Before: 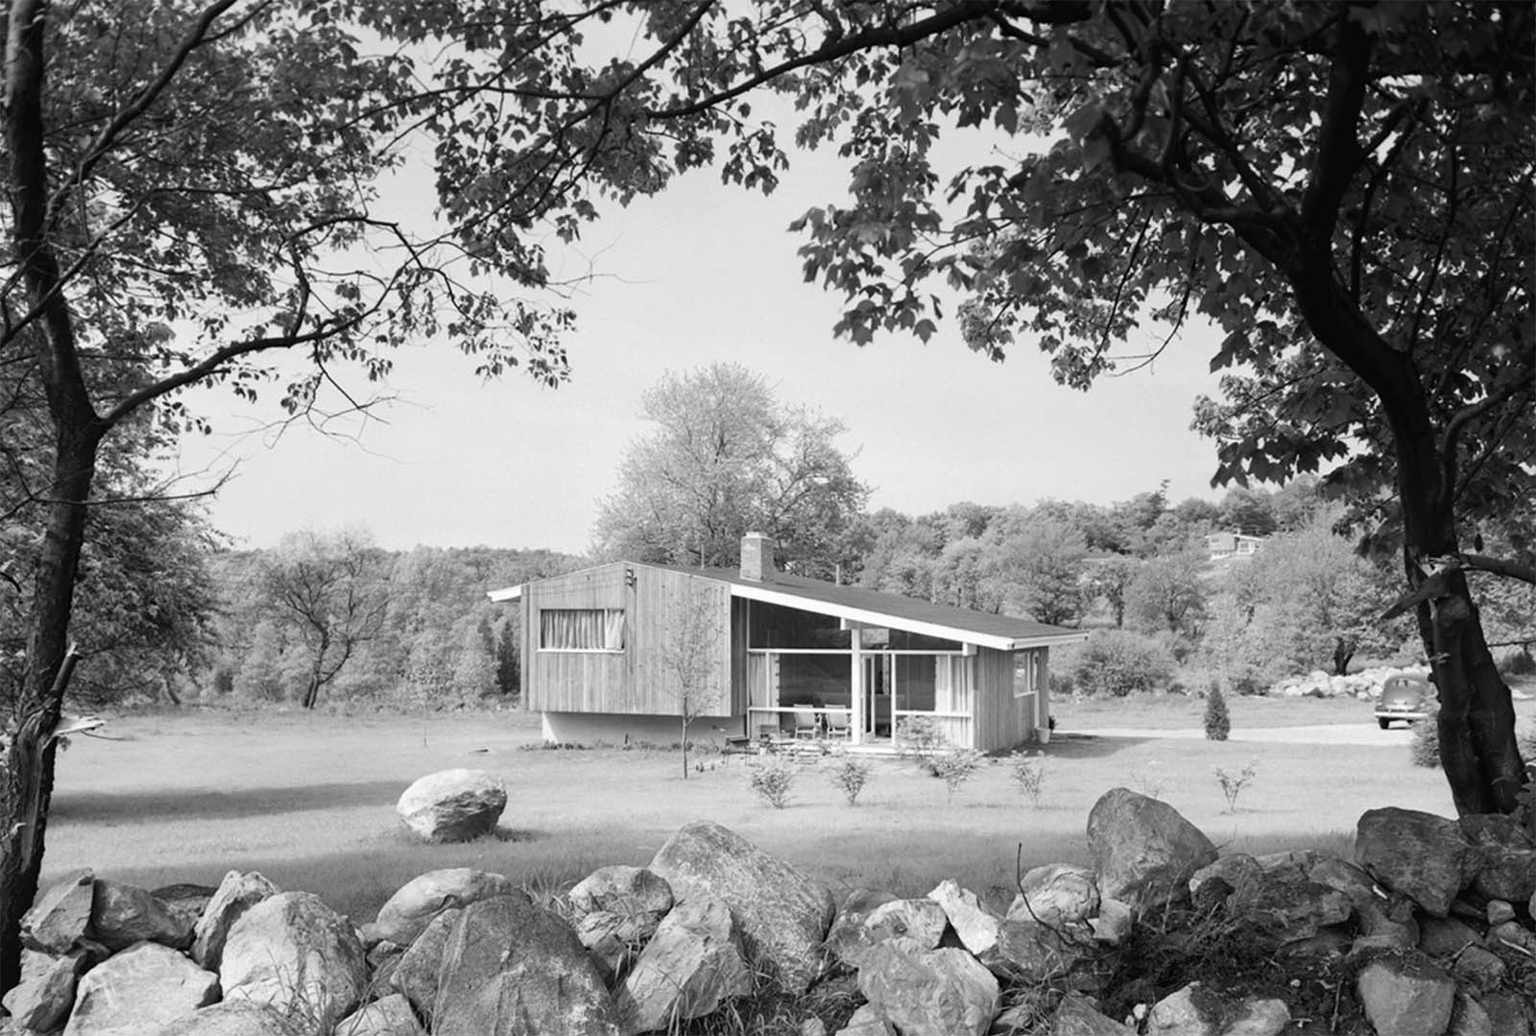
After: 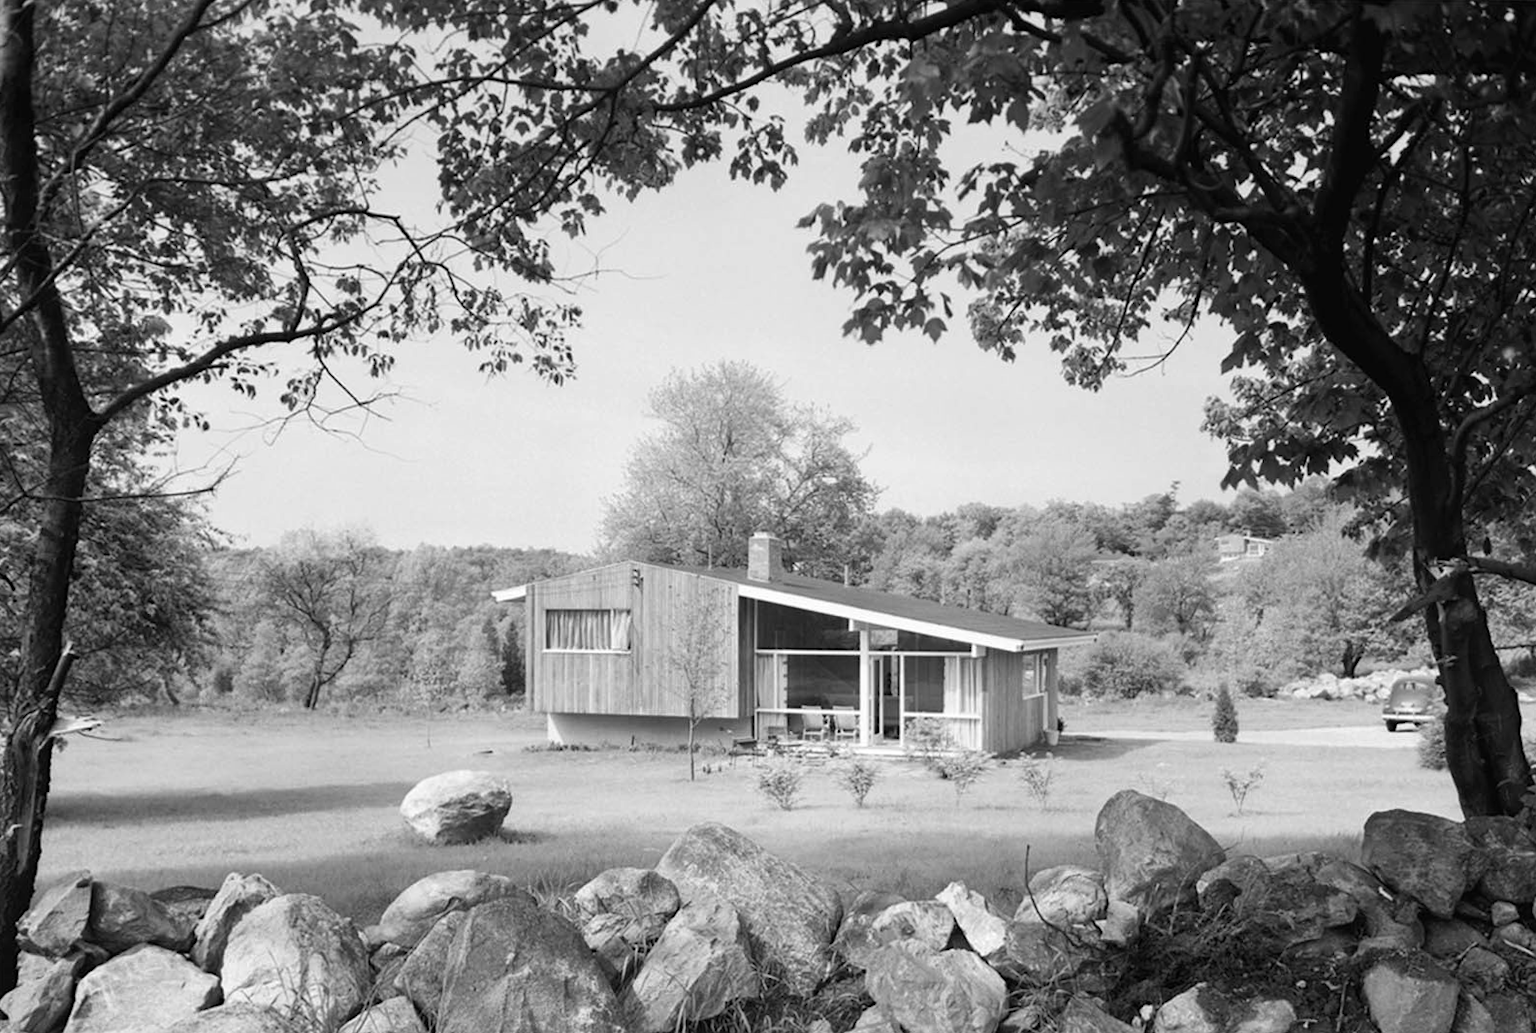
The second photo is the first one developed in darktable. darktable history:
crop: top 0.05%, bottom 0.098%
rotate and perspective: rotation 0.174°, lens shift (vertical) 0.013, lens shift (horizontal) 0.019, shear 0.001, automatic cropping original format, crop left 0.007, crop right 0.991, crop top 0.016, crop bottom 0.997
